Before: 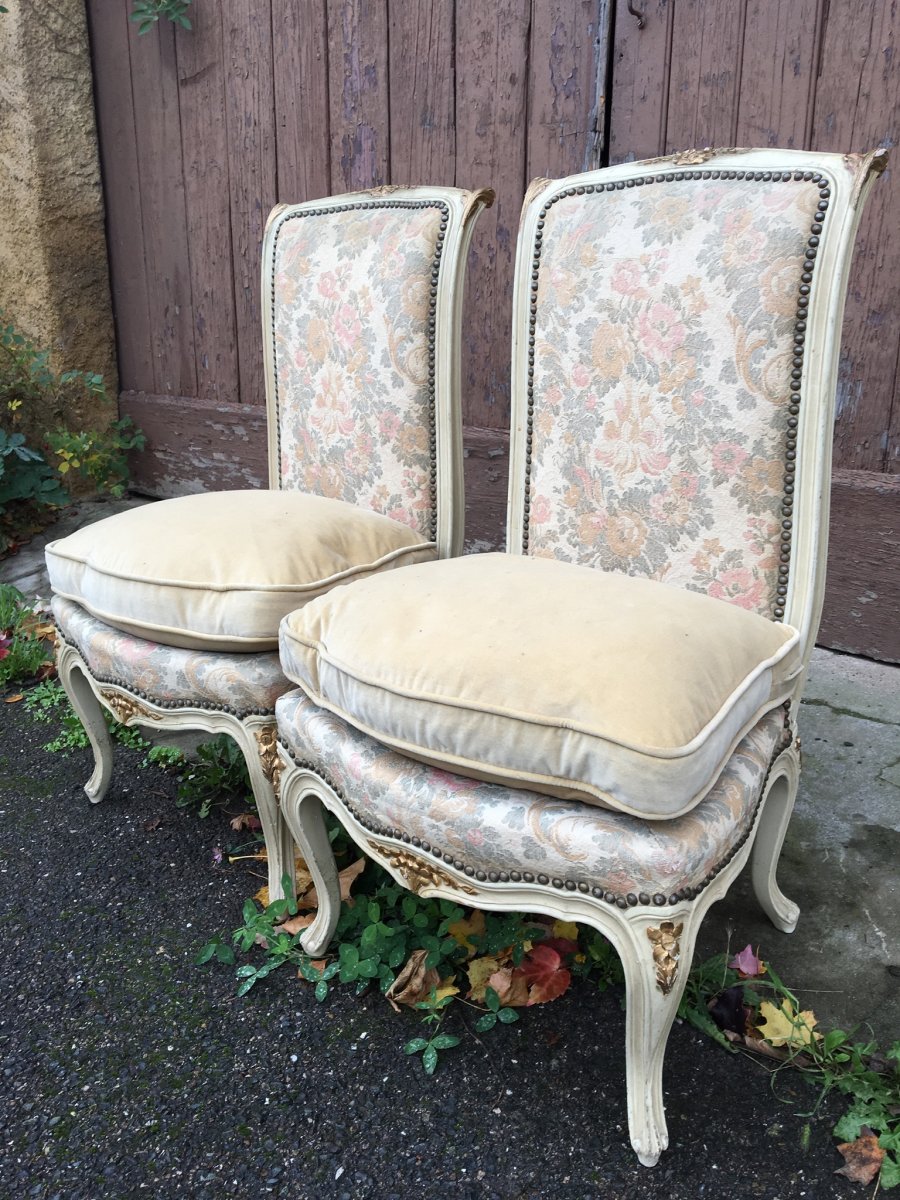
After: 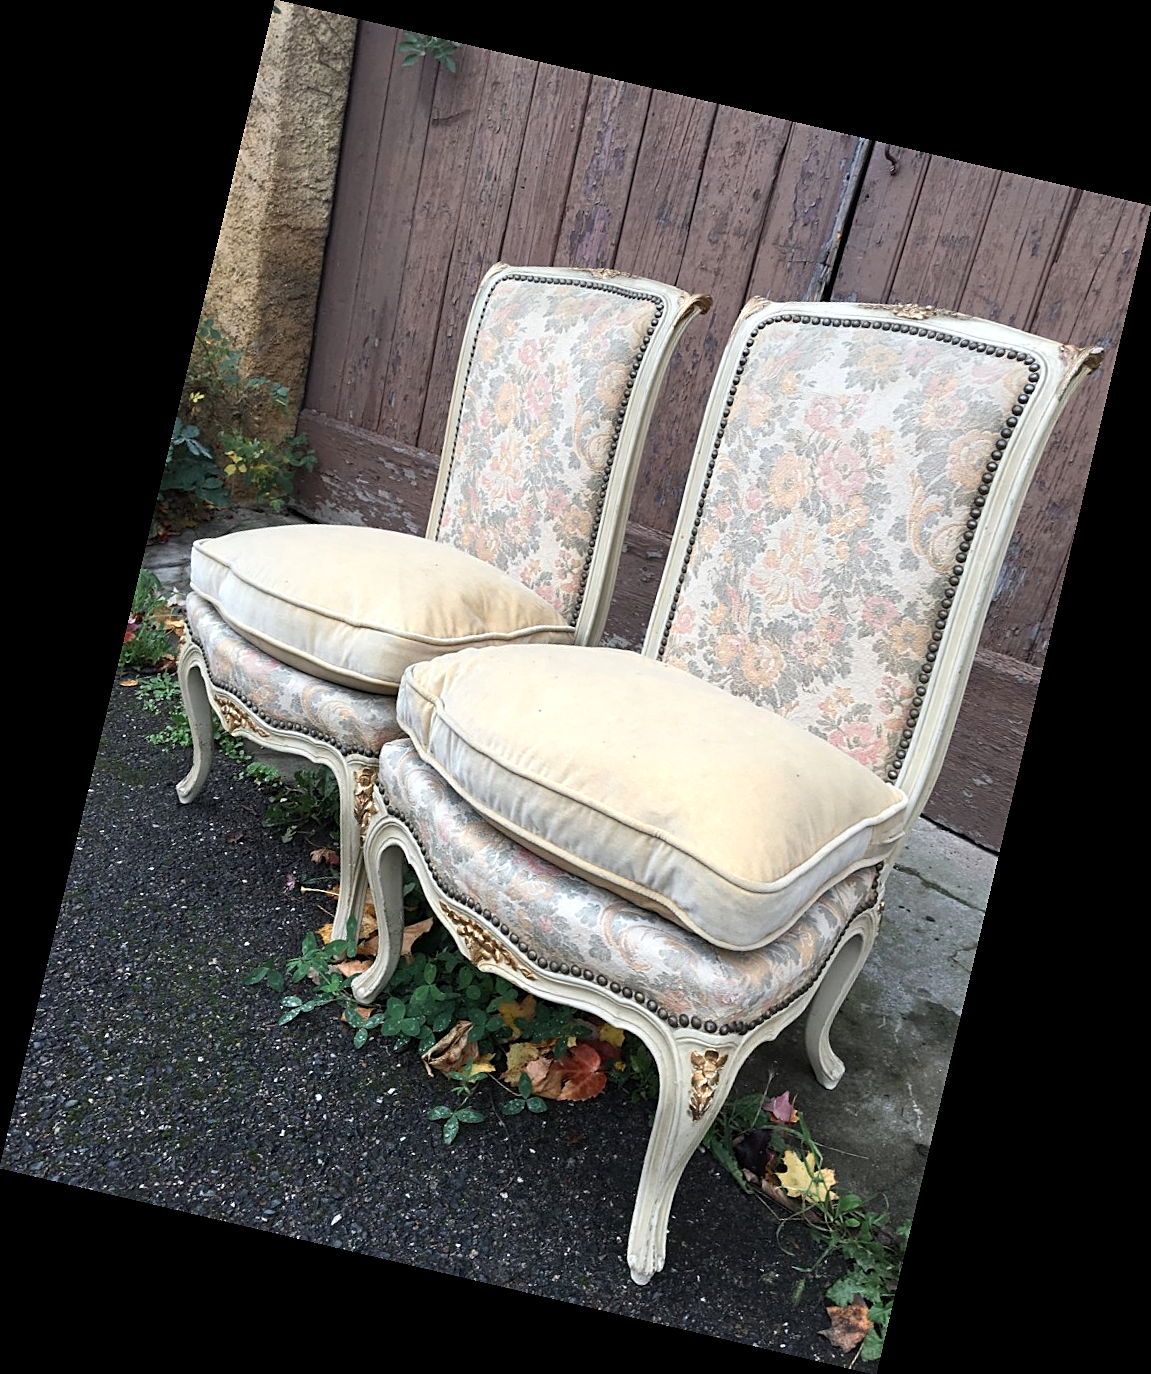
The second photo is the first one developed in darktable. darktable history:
sharpen: on, module defaults
color zones: curves: ch0 [(0.018, 0.548) (0.197, 0.654) (0.425, 0.447) (0.605, 0.658) (0.732, 0.579)]; ch1 [(0.105, 0.531) (0.224, 0.531) (0.386, 0.39) (0.618, 0.456) (0.732, 0.456) (0.956, 0.421)]; ch2 [(0.039, 0.583) (0.215, 0.465) (0.399, 0.544) (0.465, 0.548) (0.614, 0.447) (0.724, 0.43) (0.882, 0.623) (0.956, 0.632)]
rotate and perspective: rotation 13.27°, automatic cropping off
